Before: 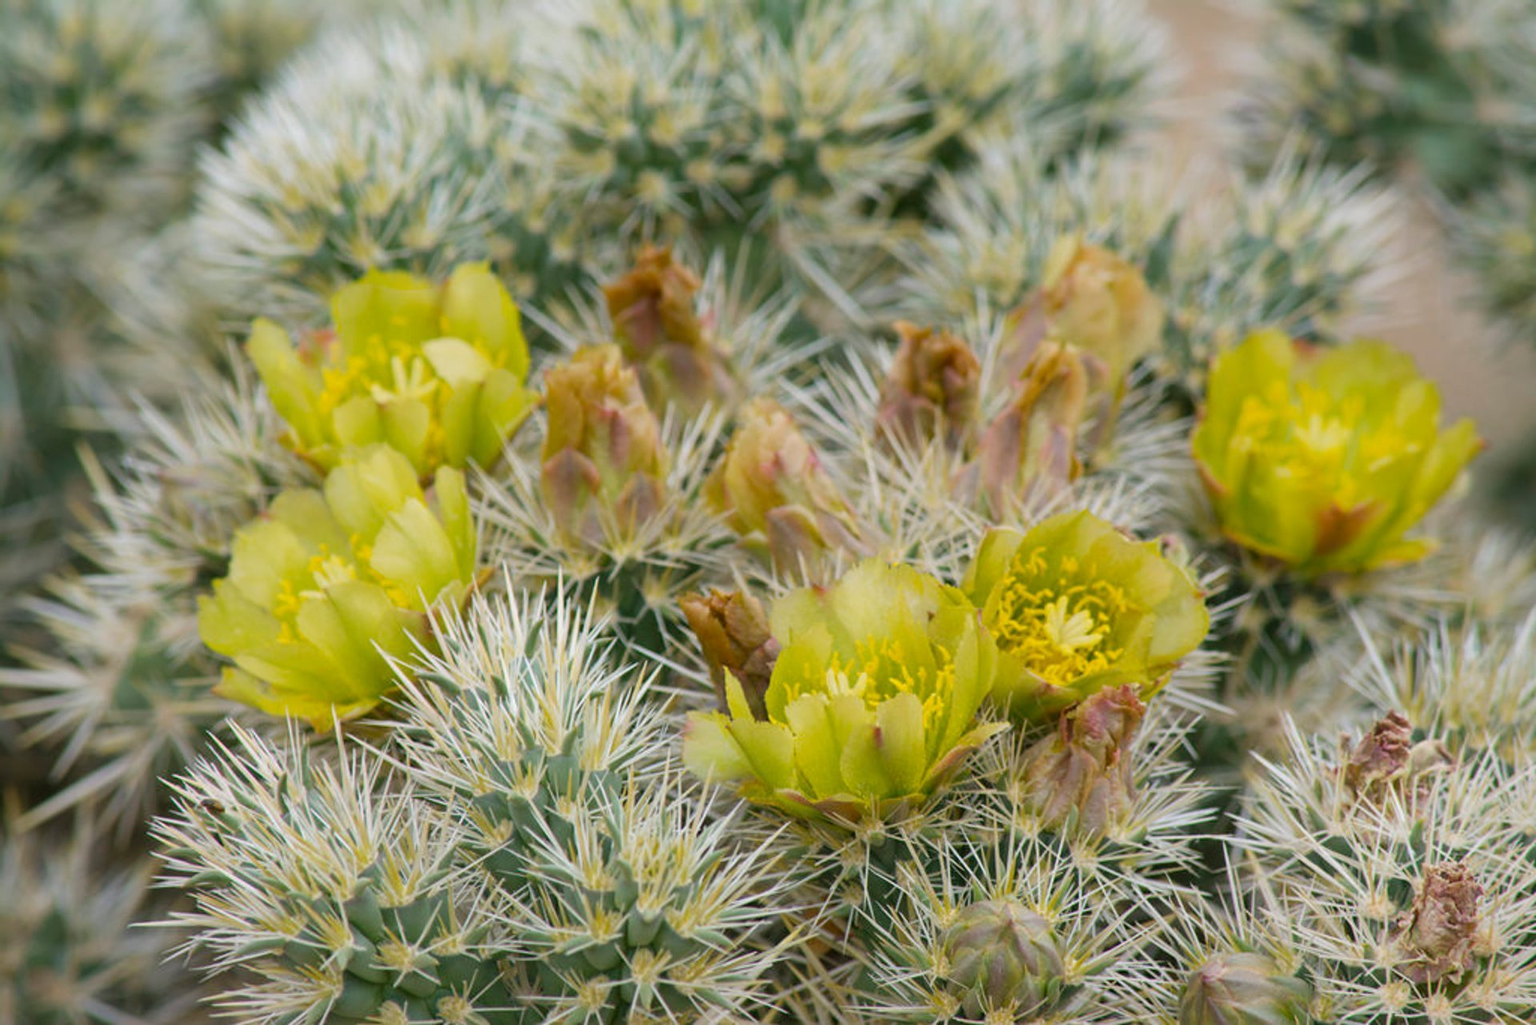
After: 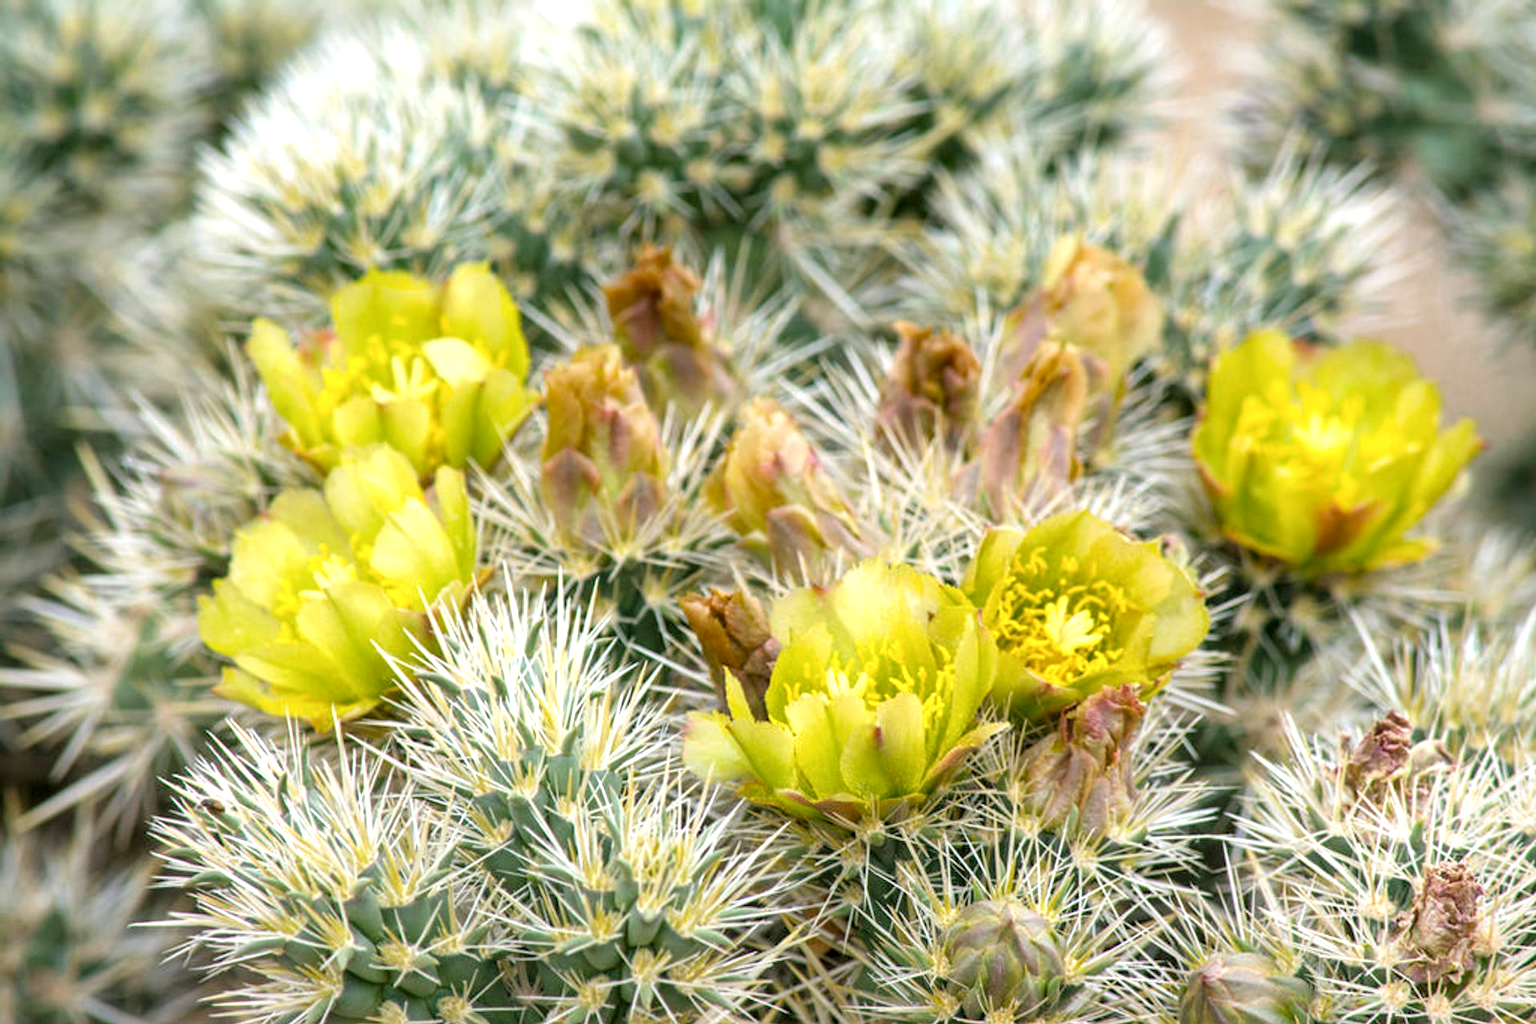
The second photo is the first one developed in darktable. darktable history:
local contrast: detail 130%
tone equalizer: -8 EV -0.728 EV, -7 EV -0.729 EV, -6 EV -0.611 EV, -5 EV -0.41 EV, -3 EV 0.401 EV, -2 EV 0.6 EV, -1 EV 0.679 EV, +0 EV 0.735 EV
